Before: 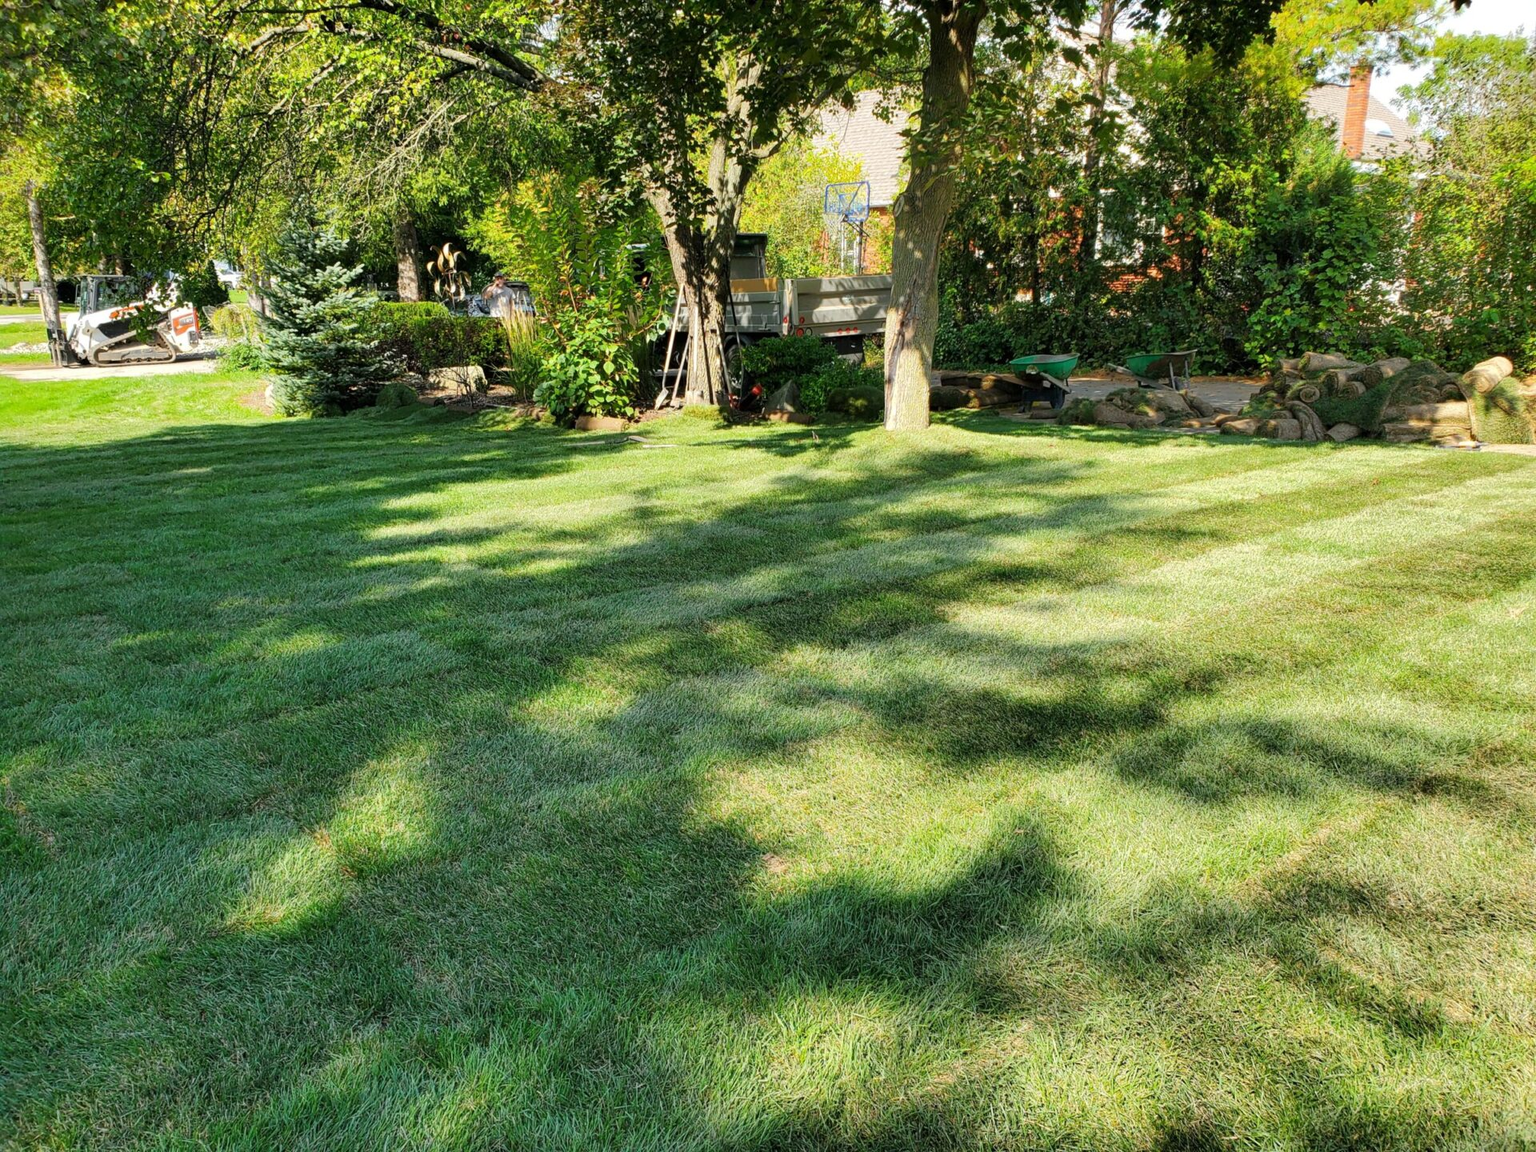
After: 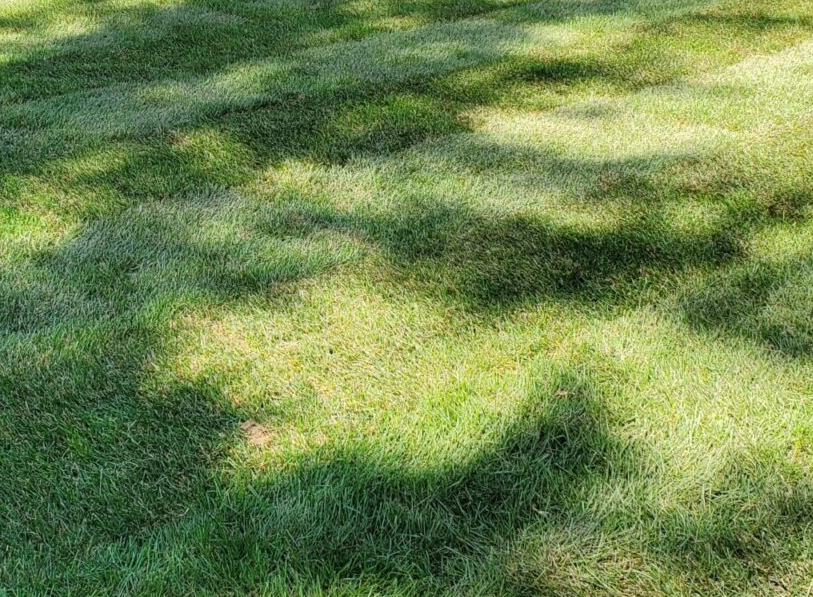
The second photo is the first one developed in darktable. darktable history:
crop: left 37.101%, top 44.911%, right 20.53%, bottom 13.569%
